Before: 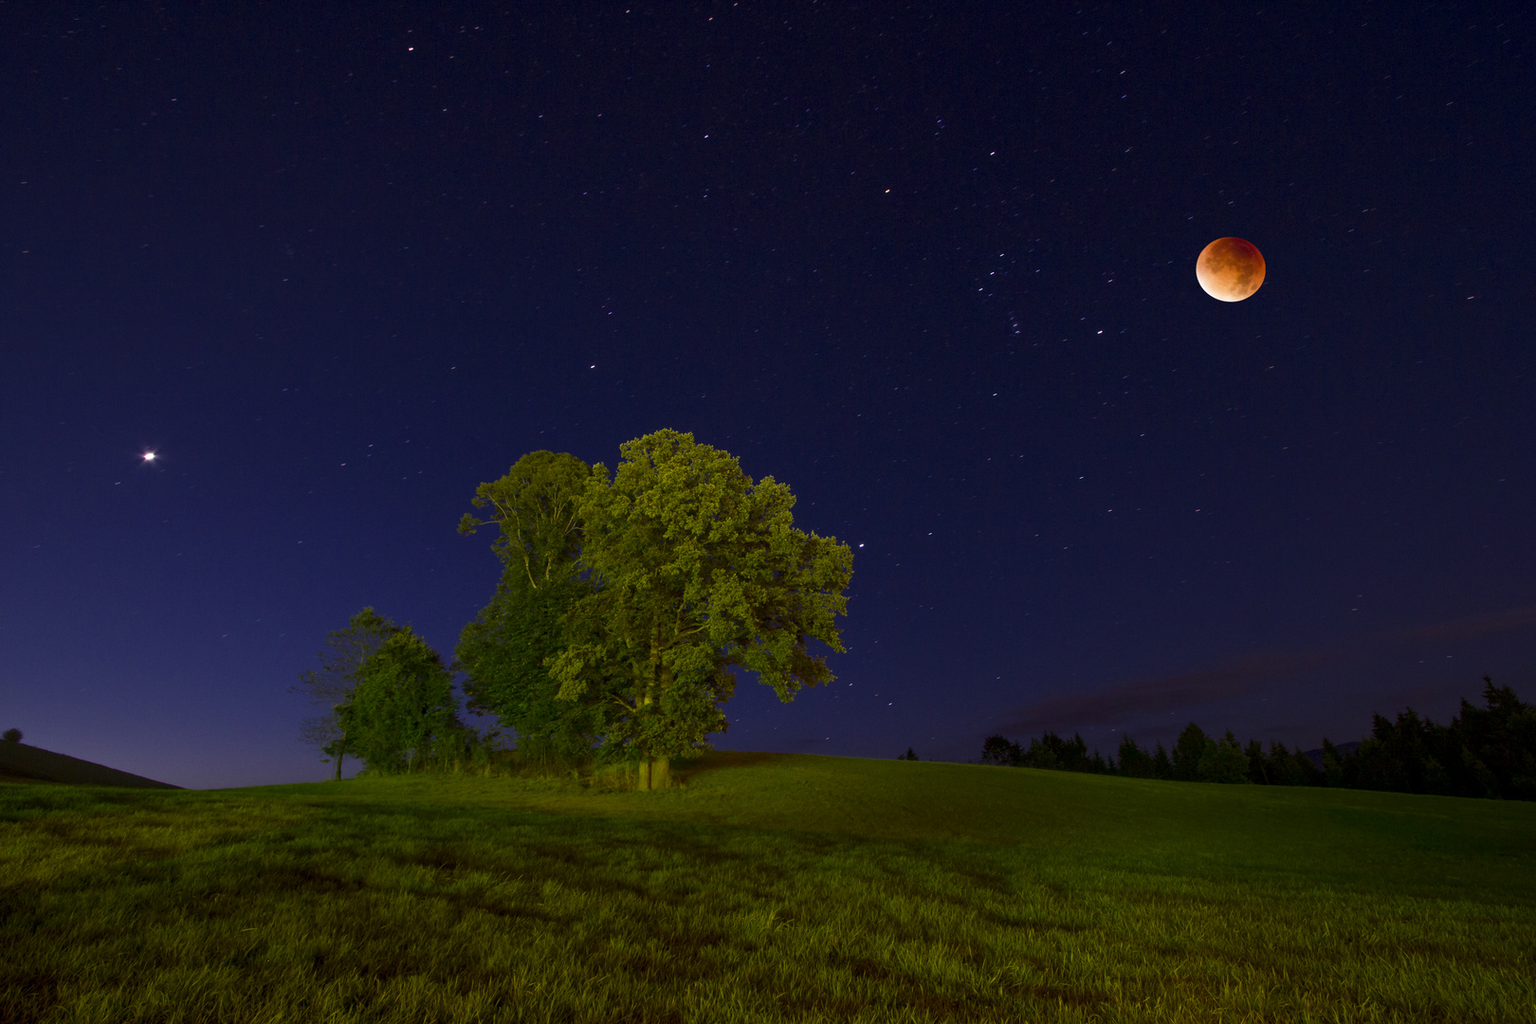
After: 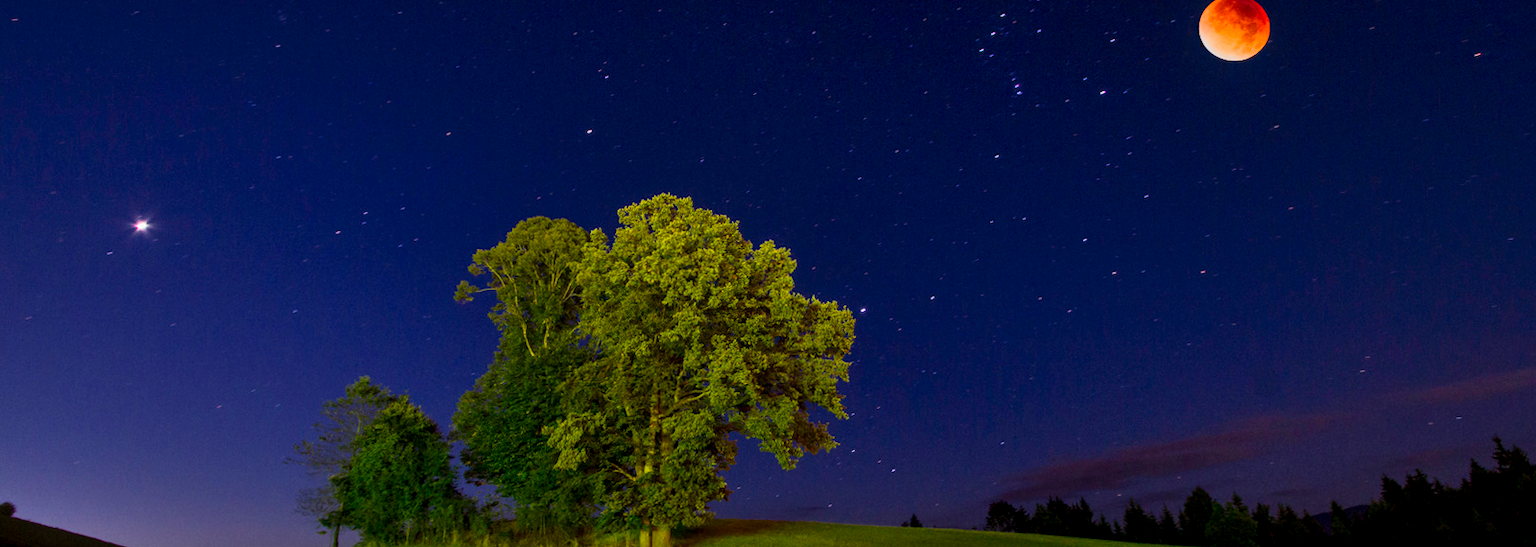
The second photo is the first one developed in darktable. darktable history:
crop and rotate: top 23.043%, bottom 23.437%
shadows and highlights: white point adjustment -3.64, highlights -63.34, highlights color adjustment 42%, soften with gaussian
rotate and perspective: rotation -0.45°, automatic cropping original format, crop left 0.008, crop right 0.992, crop top 0.012, crop bottom 0.988
local contrast: on, module defaults
vibrance: on, module defaults
